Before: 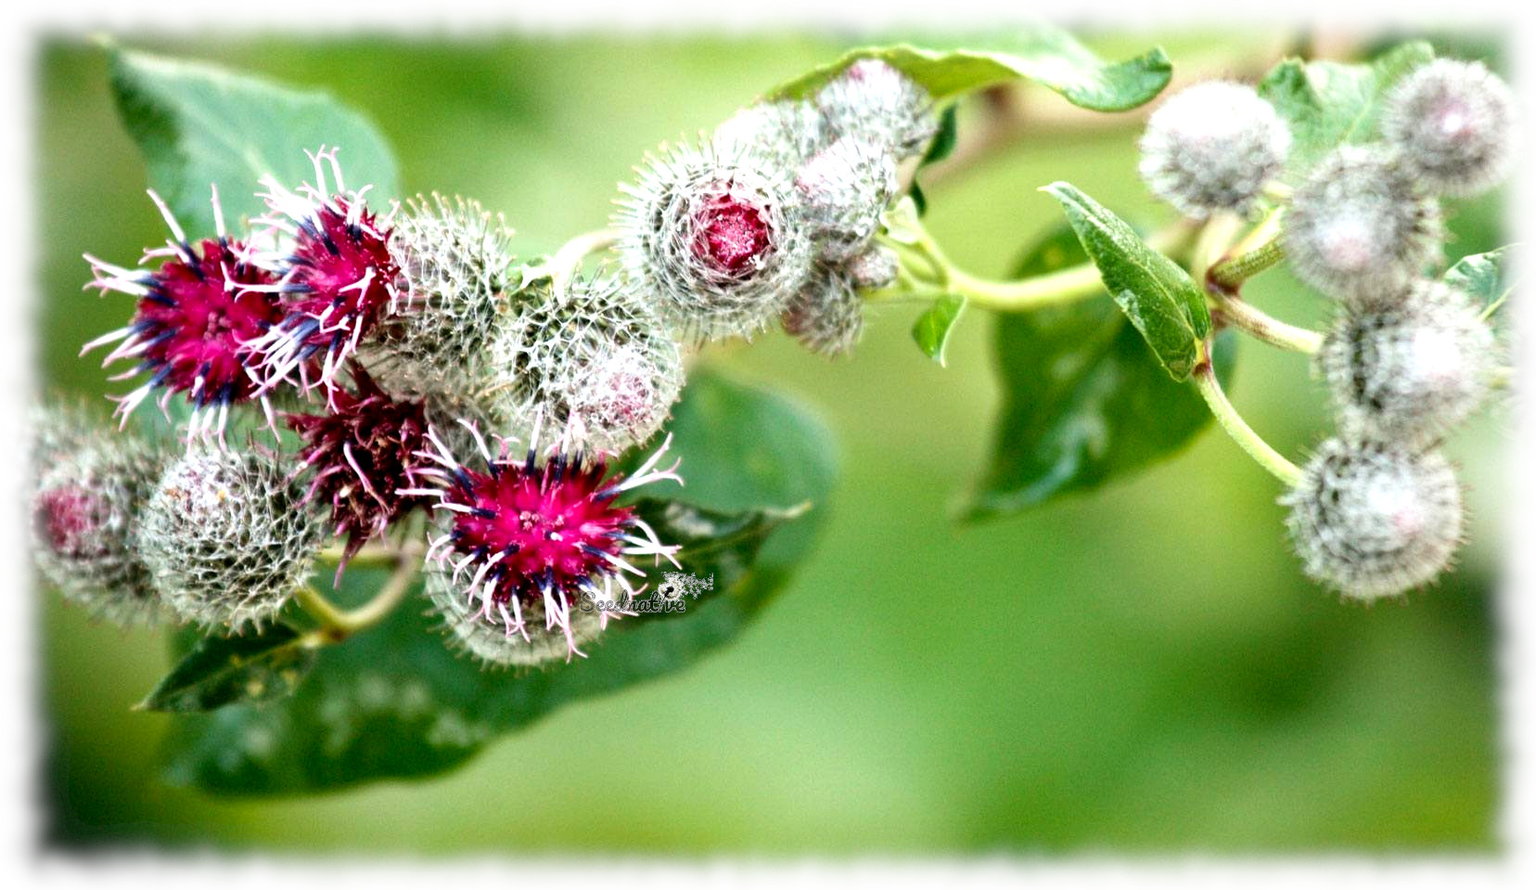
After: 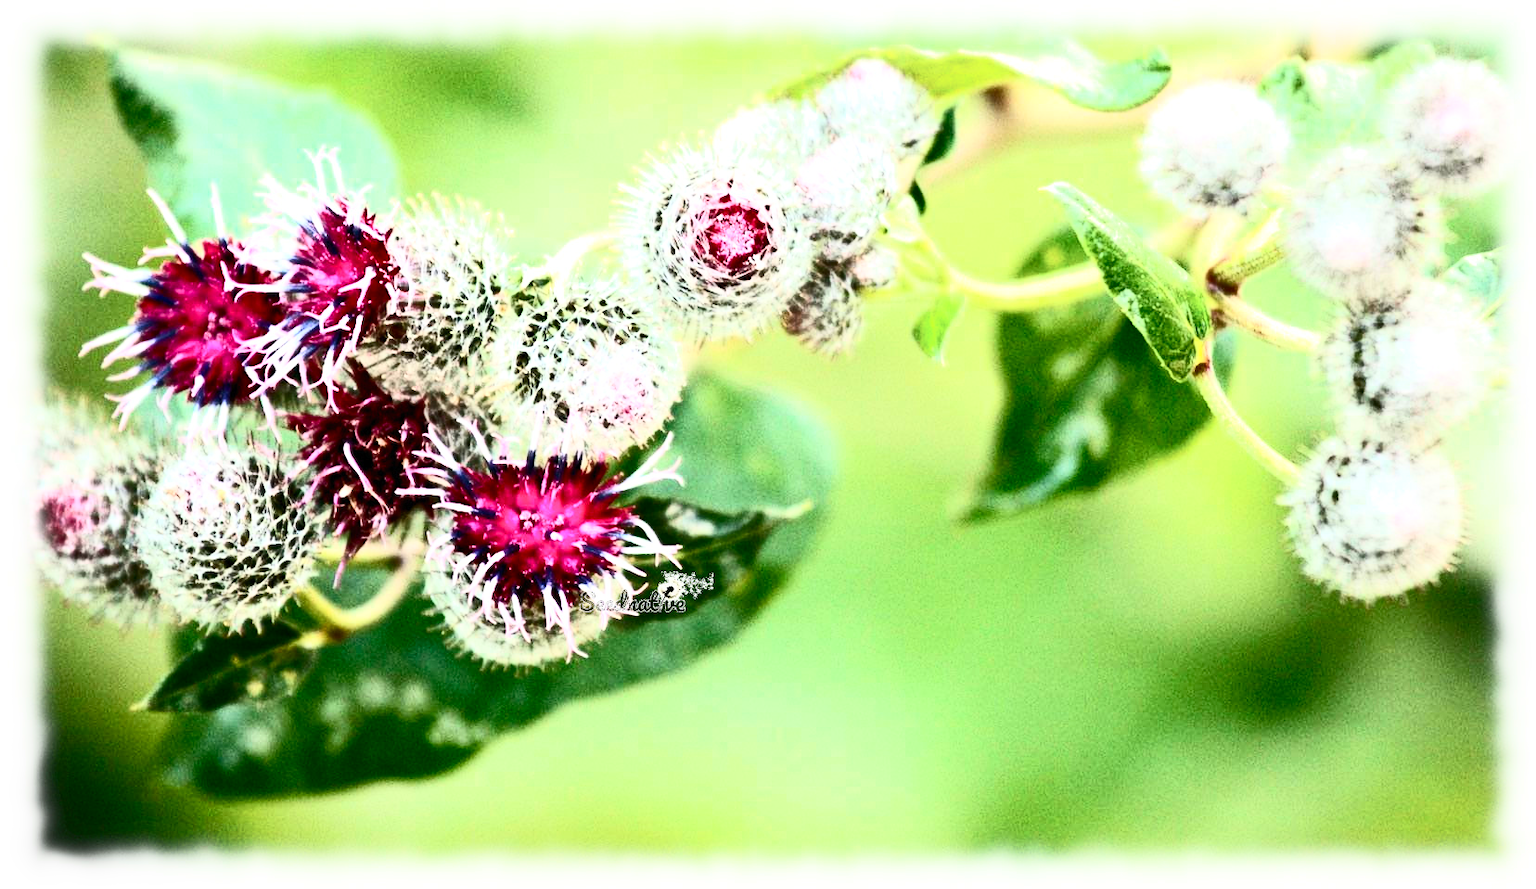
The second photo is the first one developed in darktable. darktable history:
contrast brightness saturation: contrast 0.631, brightness 0.33, saturation 0.142
